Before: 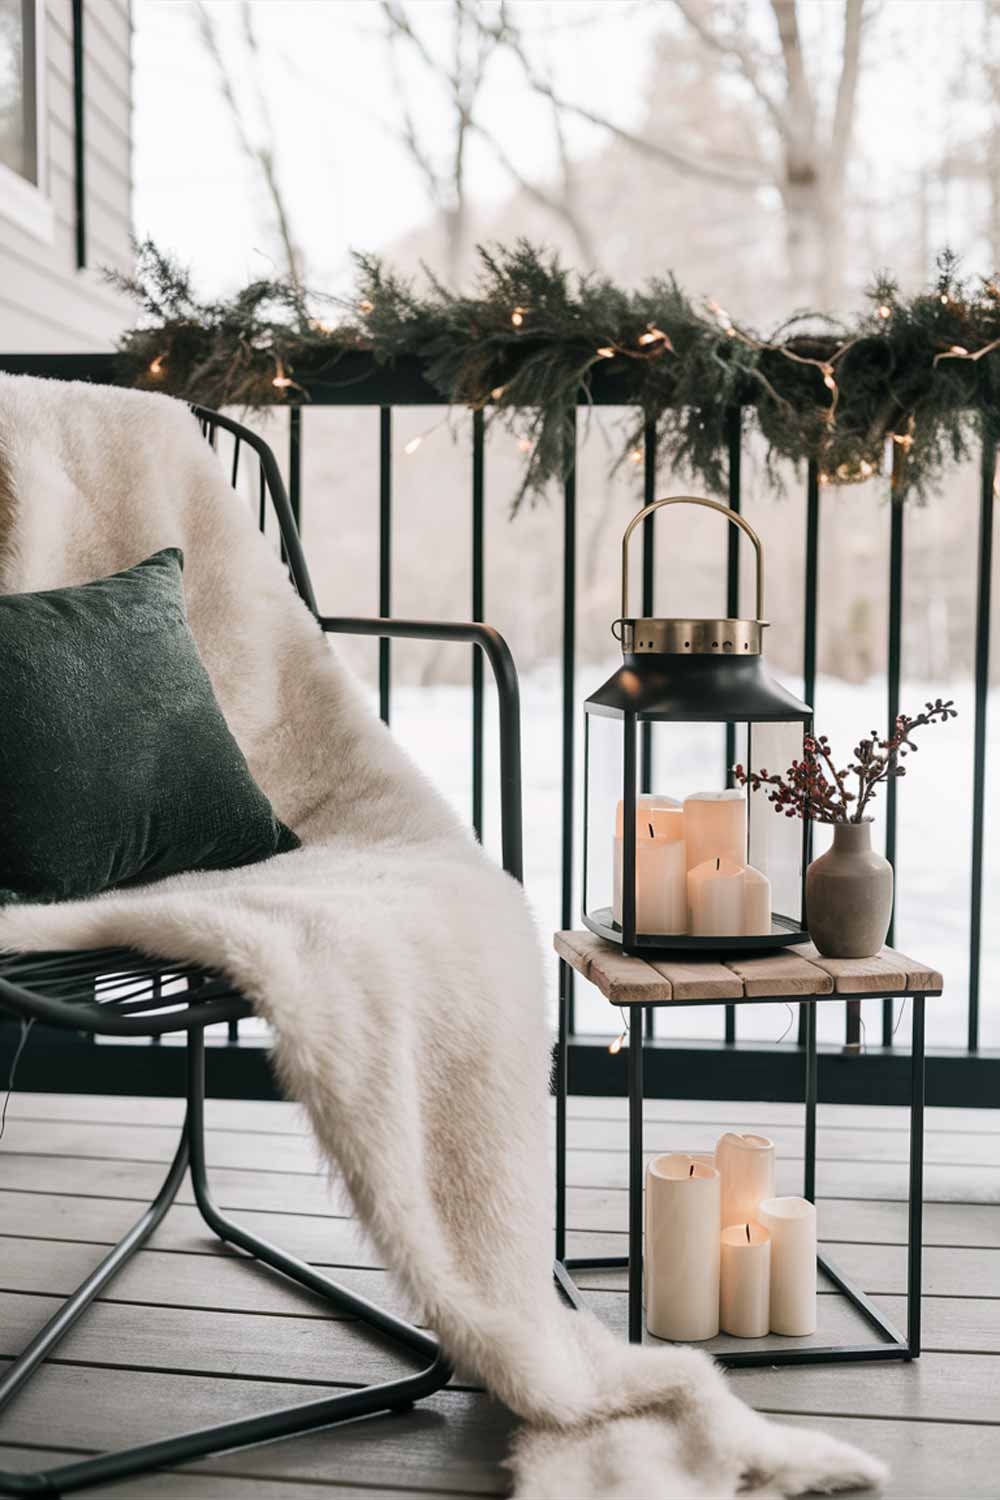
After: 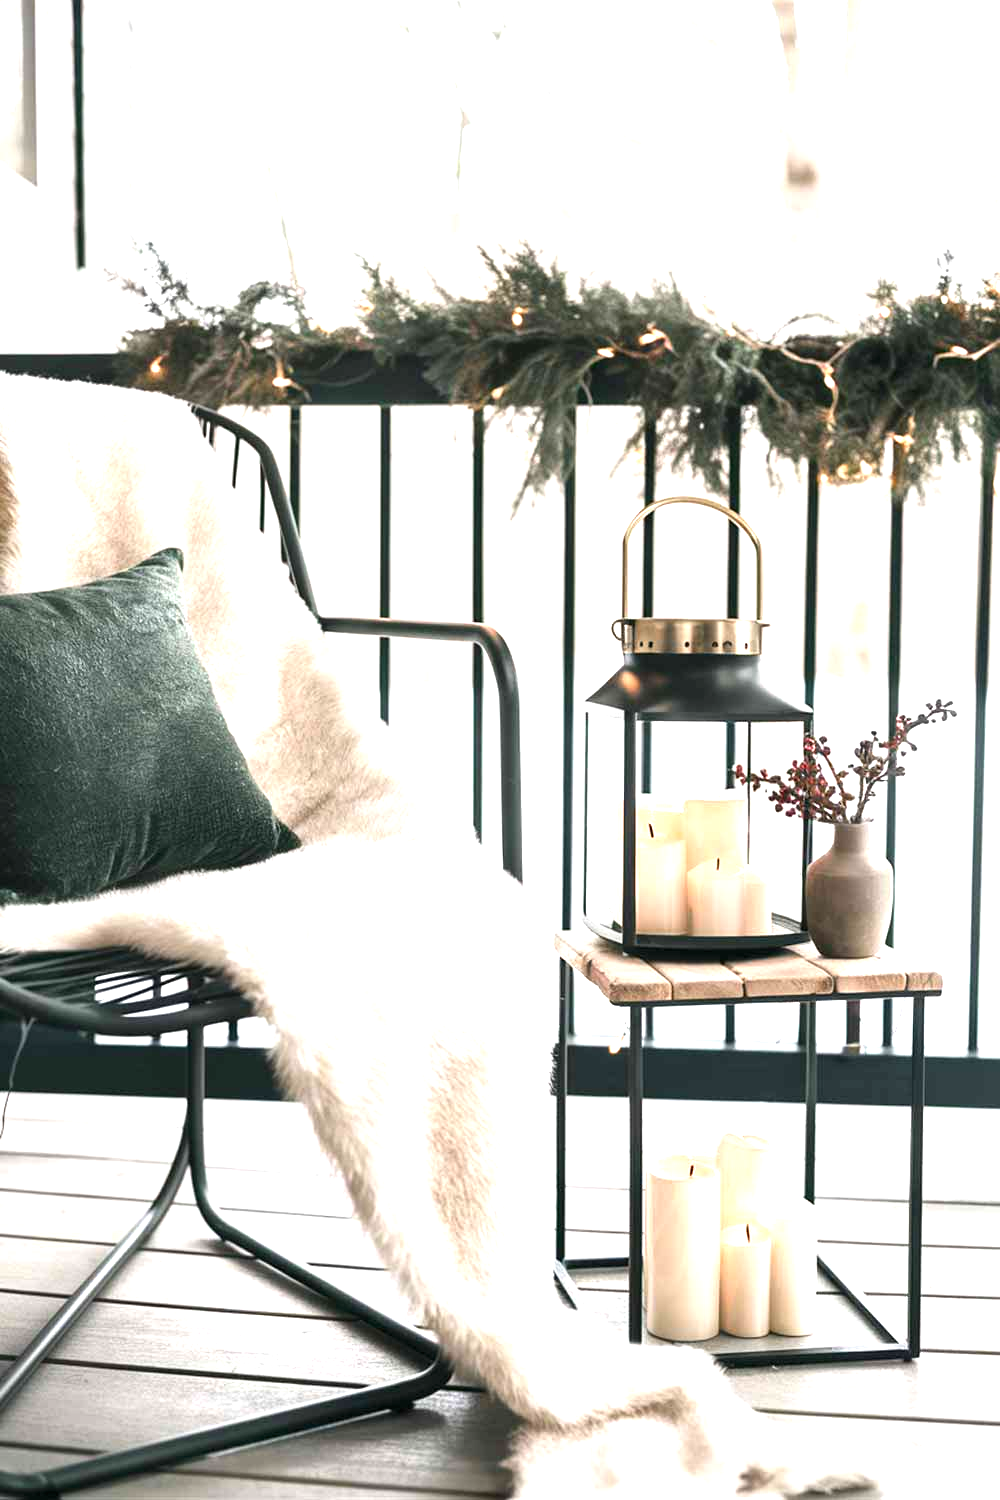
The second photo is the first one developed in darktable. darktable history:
exposure: black level correction 0, exposure 1.4 EV, compensate exposure bias true, compensate highlight preservation false
